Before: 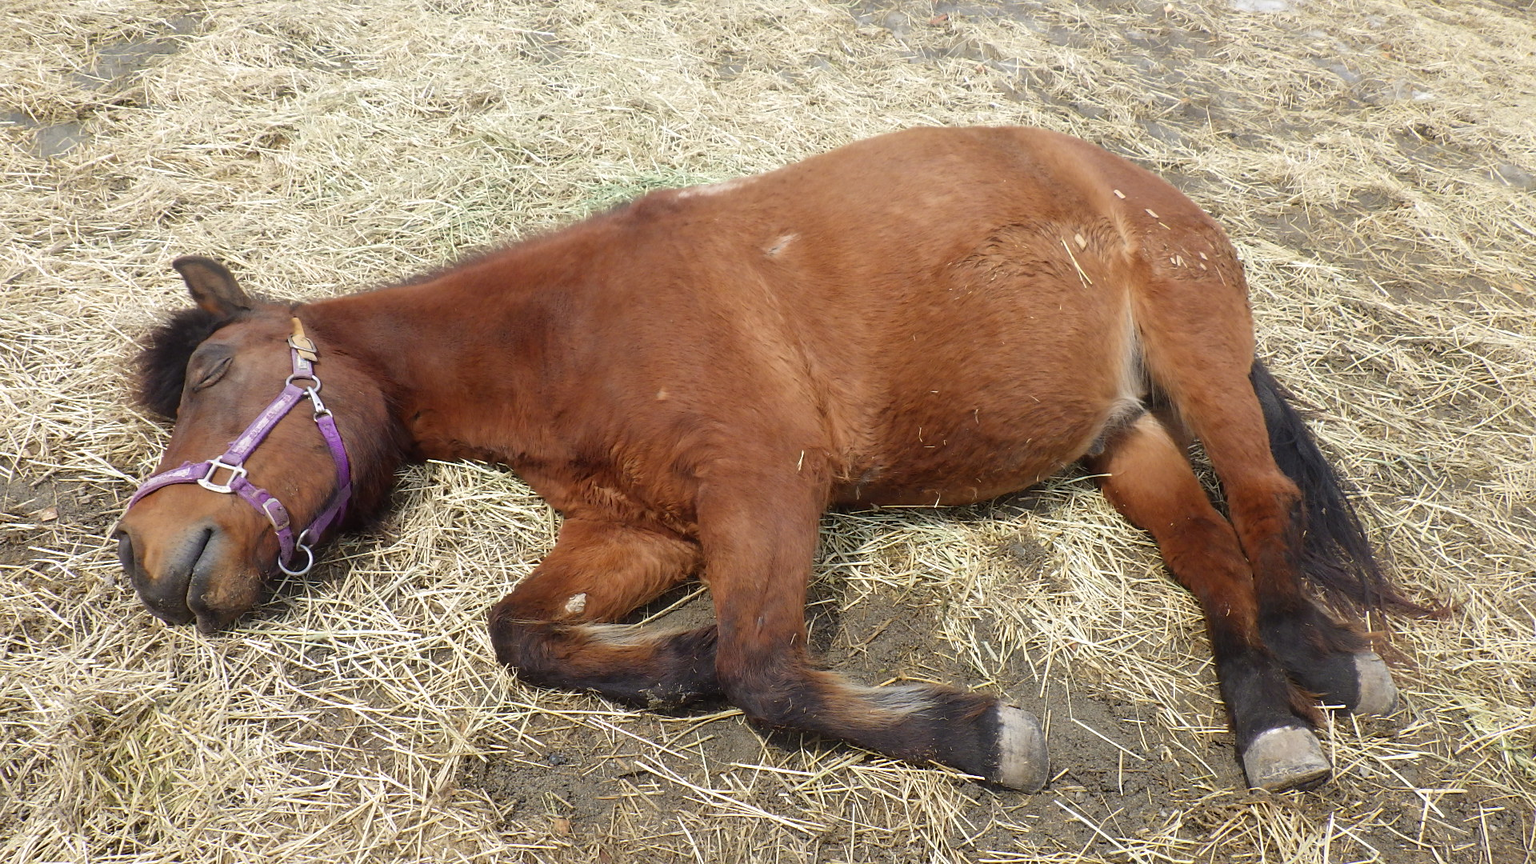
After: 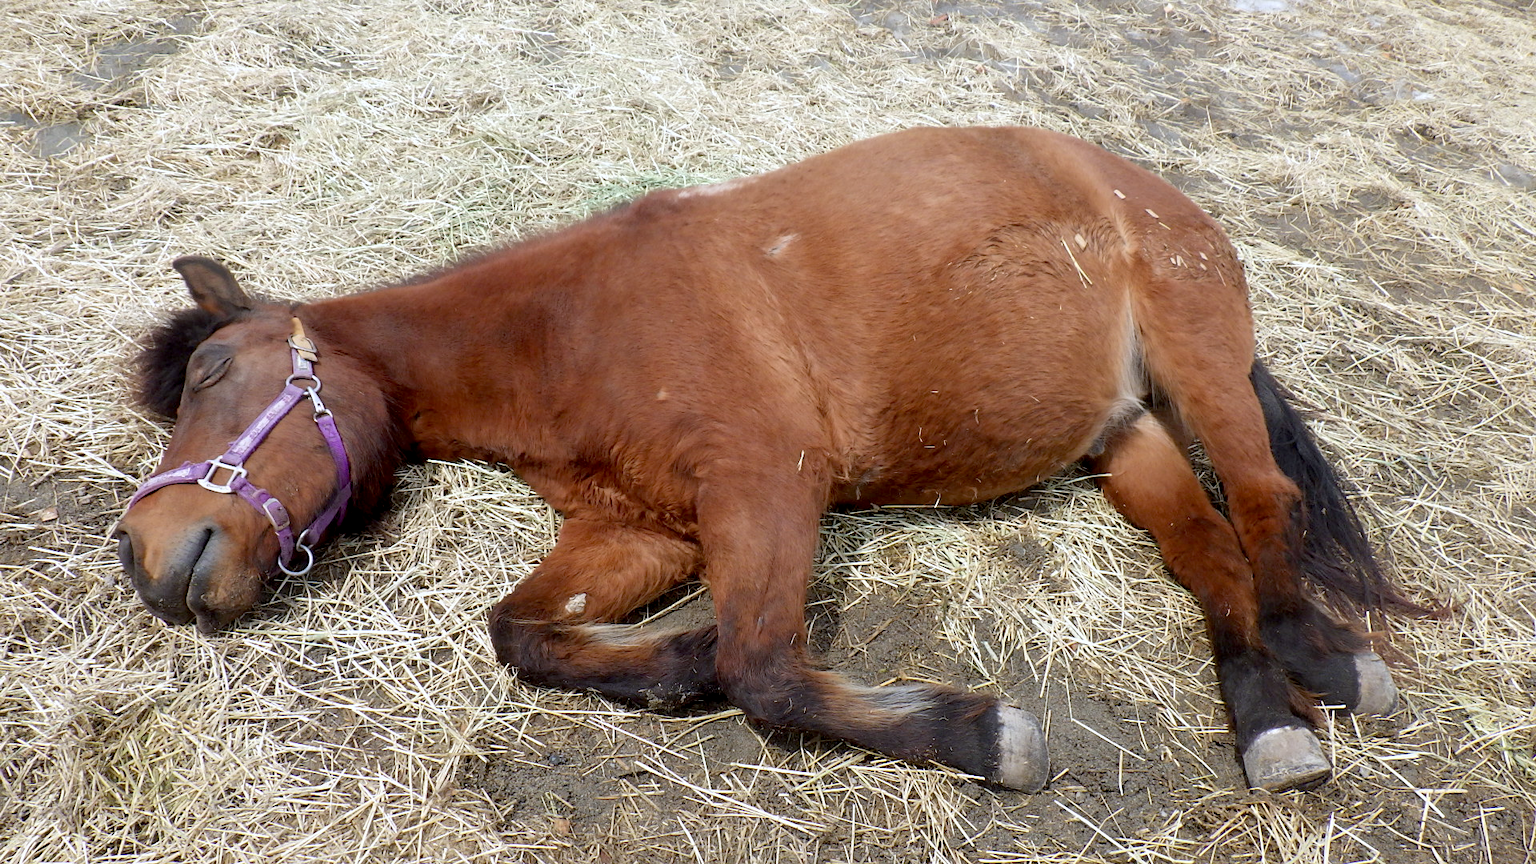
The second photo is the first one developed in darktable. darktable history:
exposure: black level correction 0.01, exposure 0.014 EV, compensate highlight preservation false
color correction: highlights a* -0.772, highlights b* -8.92
